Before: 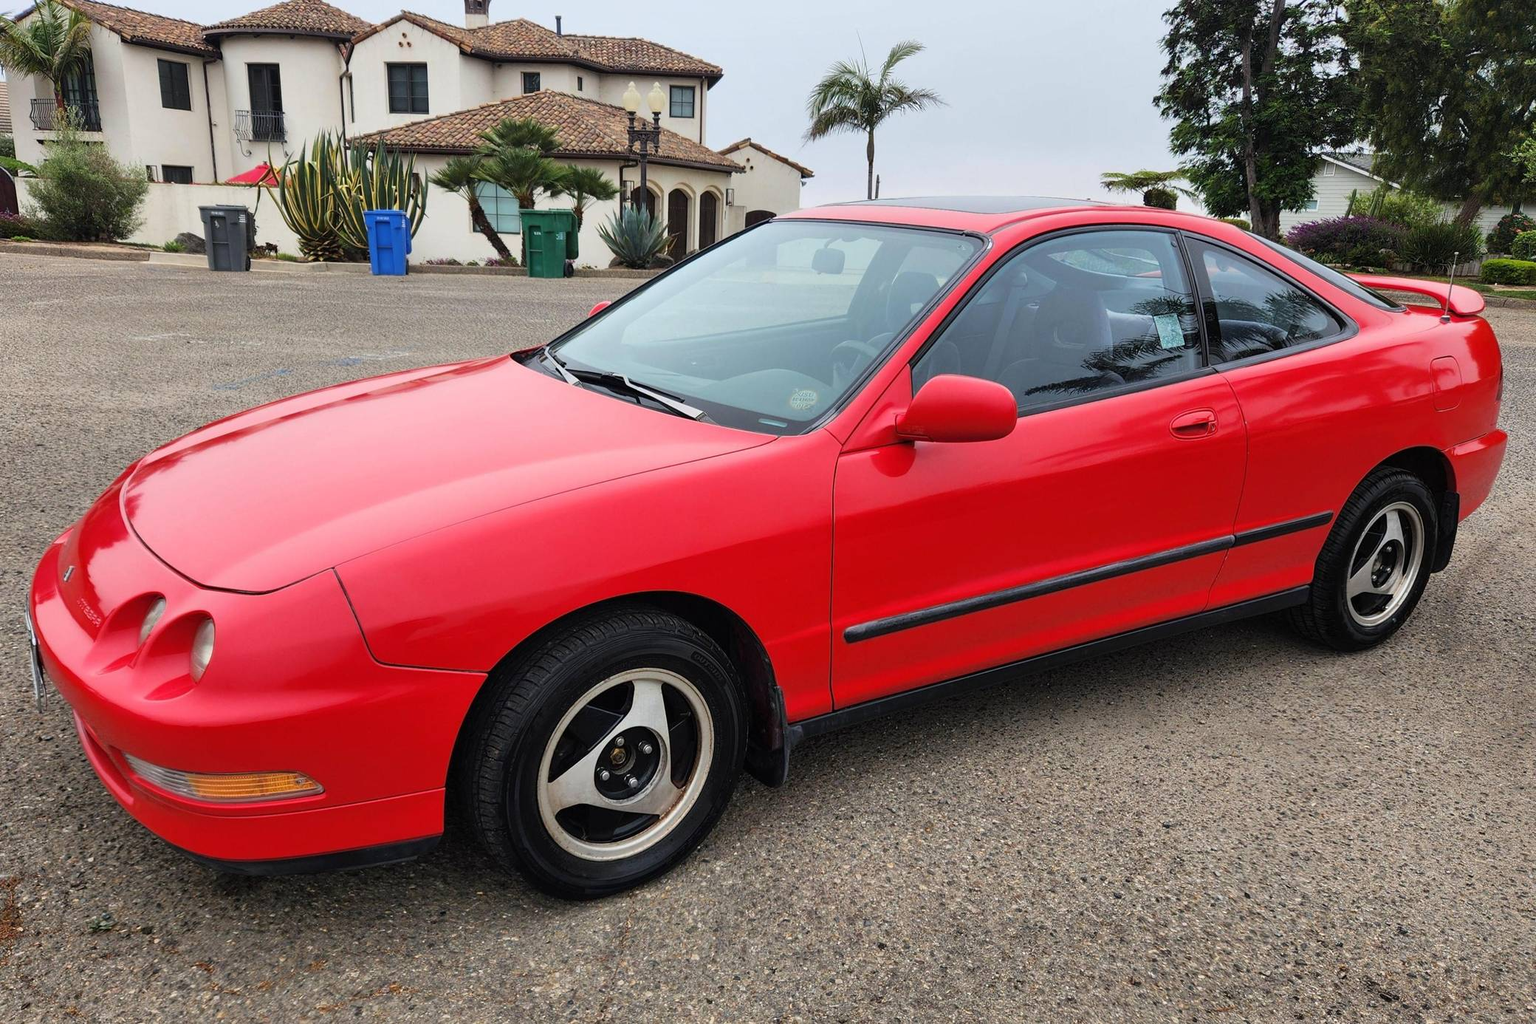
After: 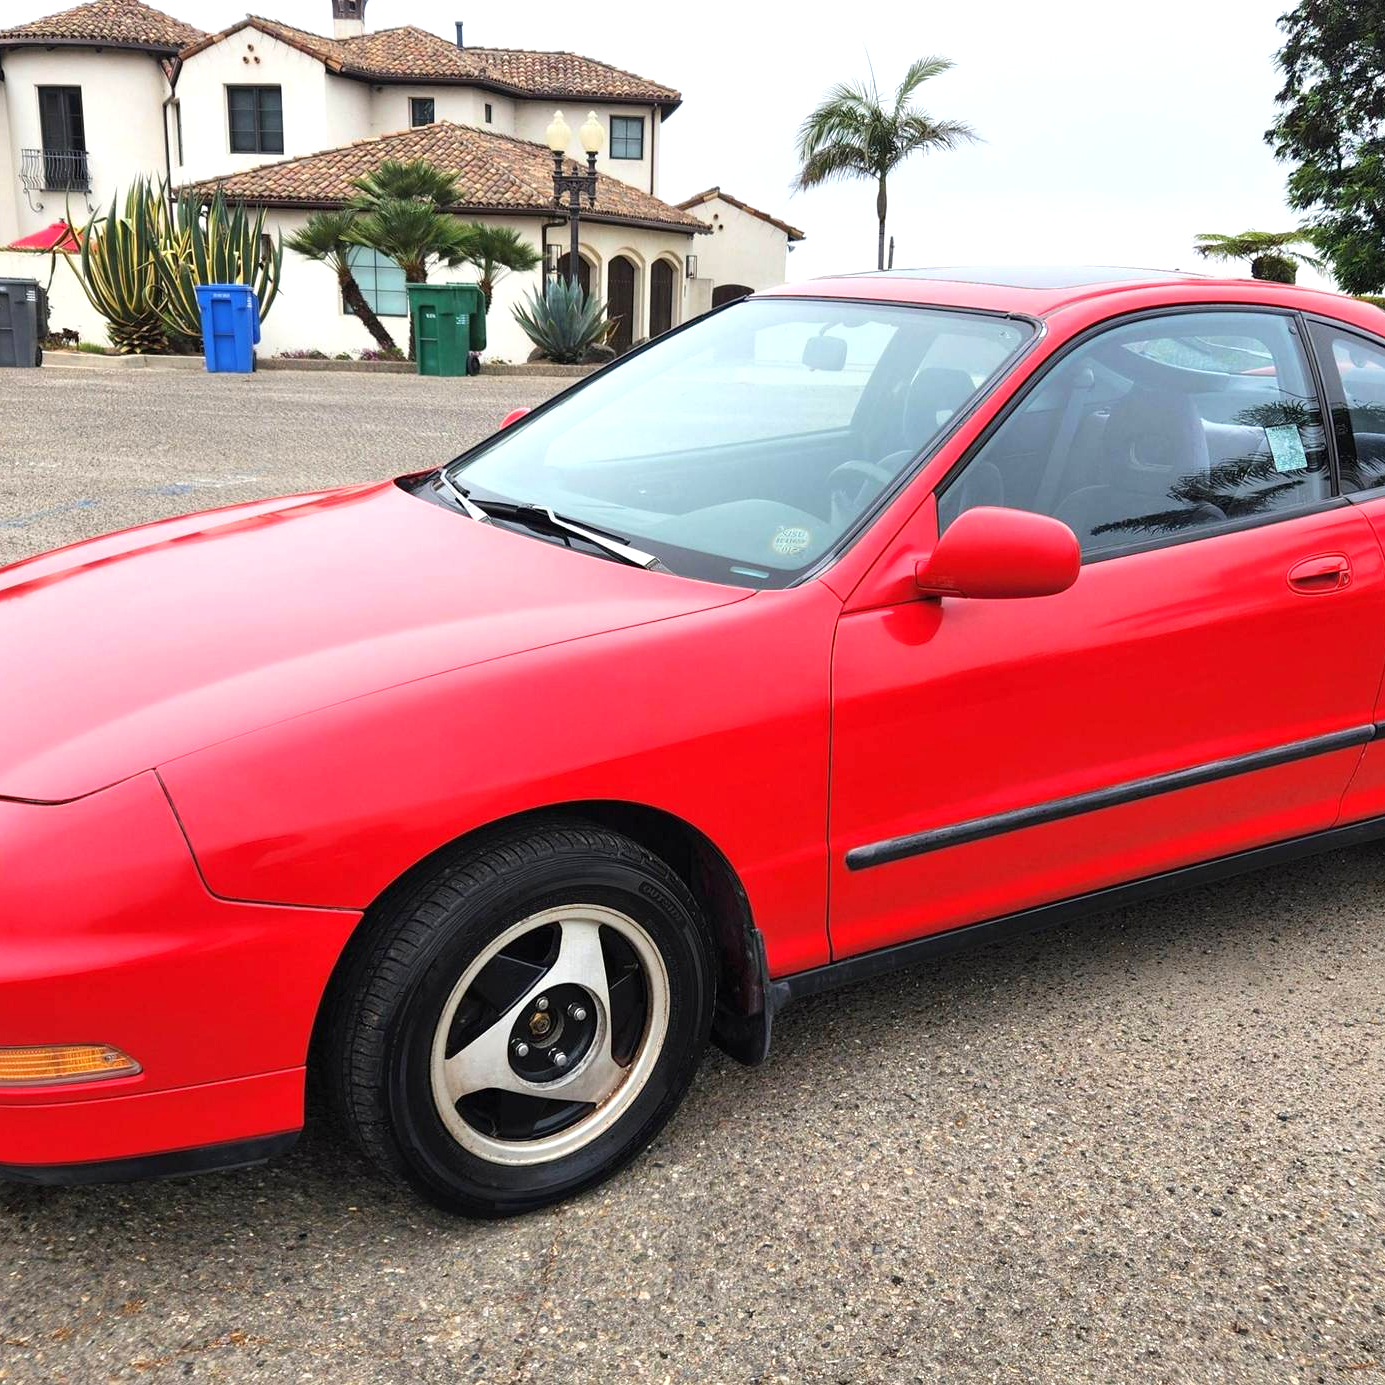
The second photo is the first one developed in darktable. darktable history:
exposure: exposure 0.642 EV, compensate highlight preservation false
crop and rotate: left 14.293%, right 19.107%
